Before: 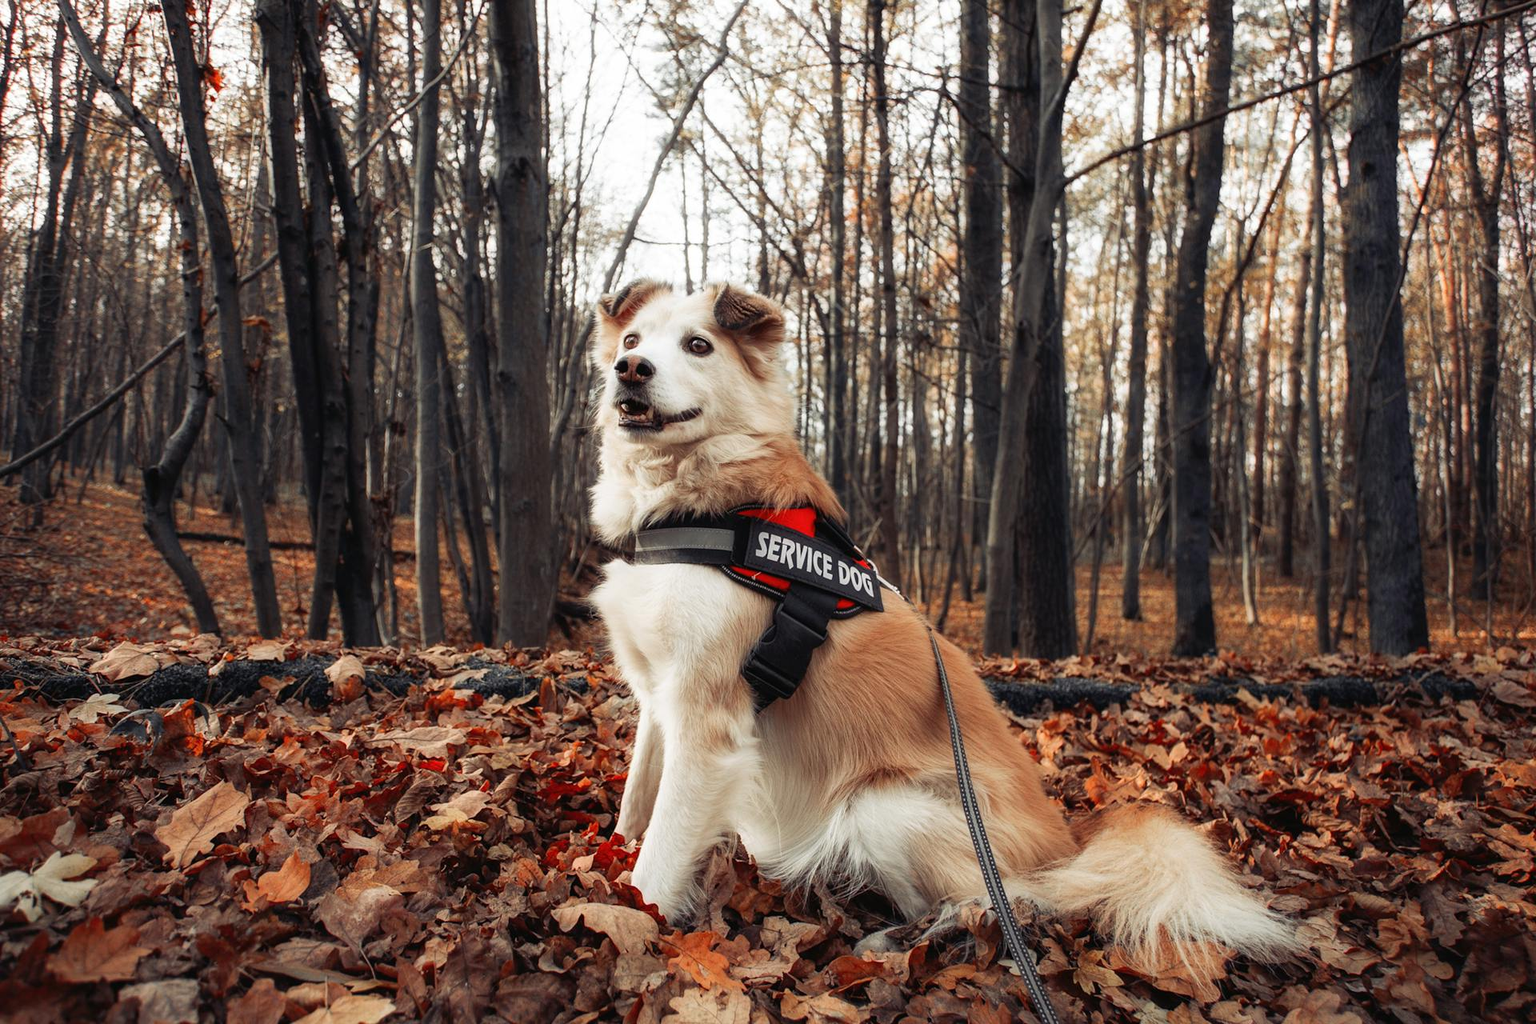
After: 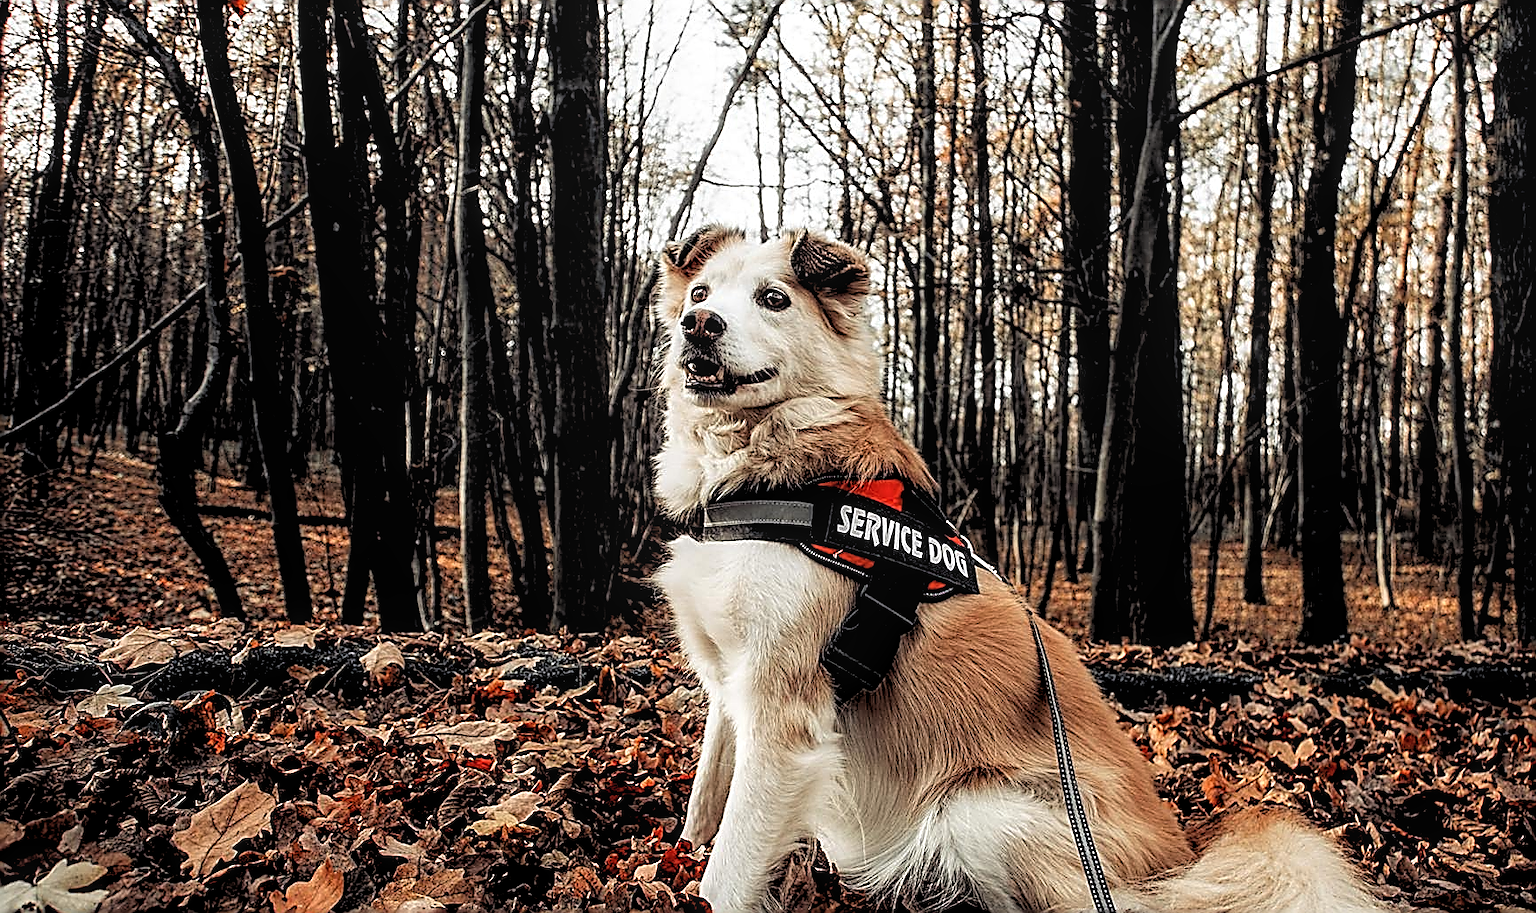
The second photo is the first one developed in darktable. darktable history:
local contrast: on, module defaults
crop: top 7.49%, right 9.717%, bottom 11.943%
rgb levels: levels [[0.034, 0.472, 0.904], [0, 0.5, 1], [0, 0.5, 1]]
sharpen: amount 2
